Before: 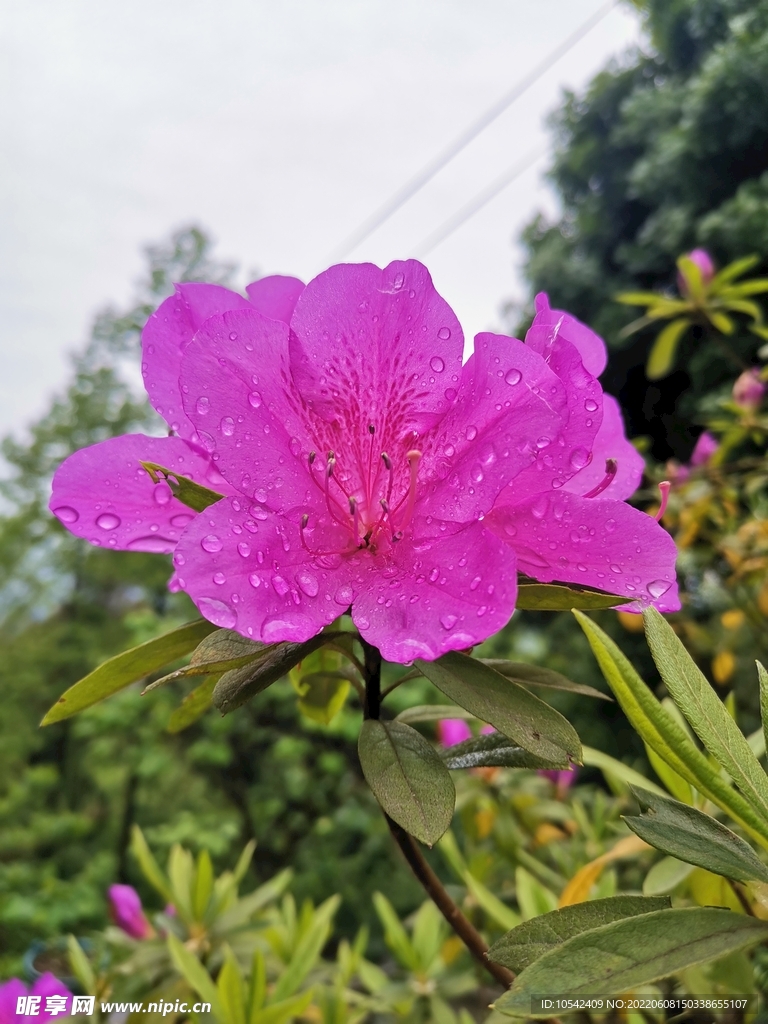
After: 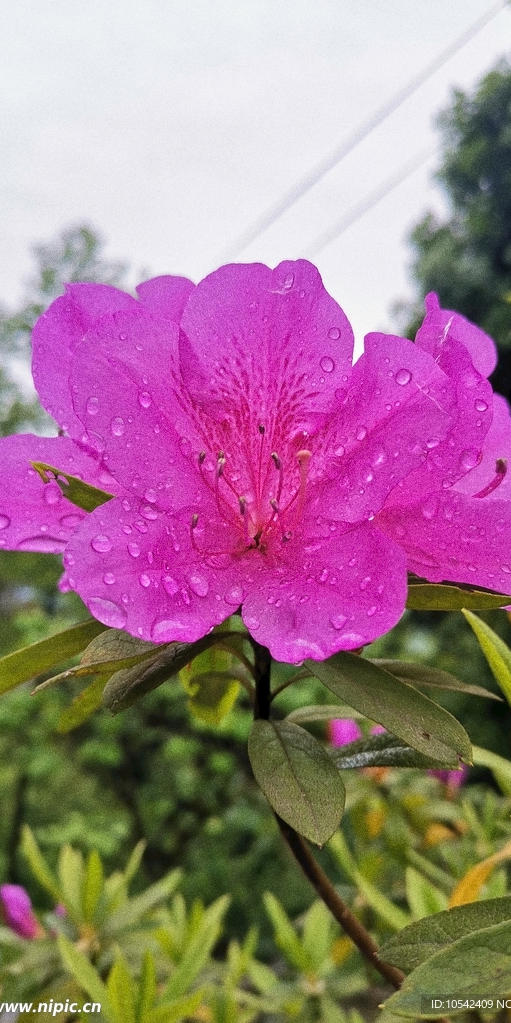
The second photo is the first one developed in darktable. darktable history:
grain: coarseness 8.68 ISO, strength 31.94%
crop and rotate: left 14.385%, right 18.948%
